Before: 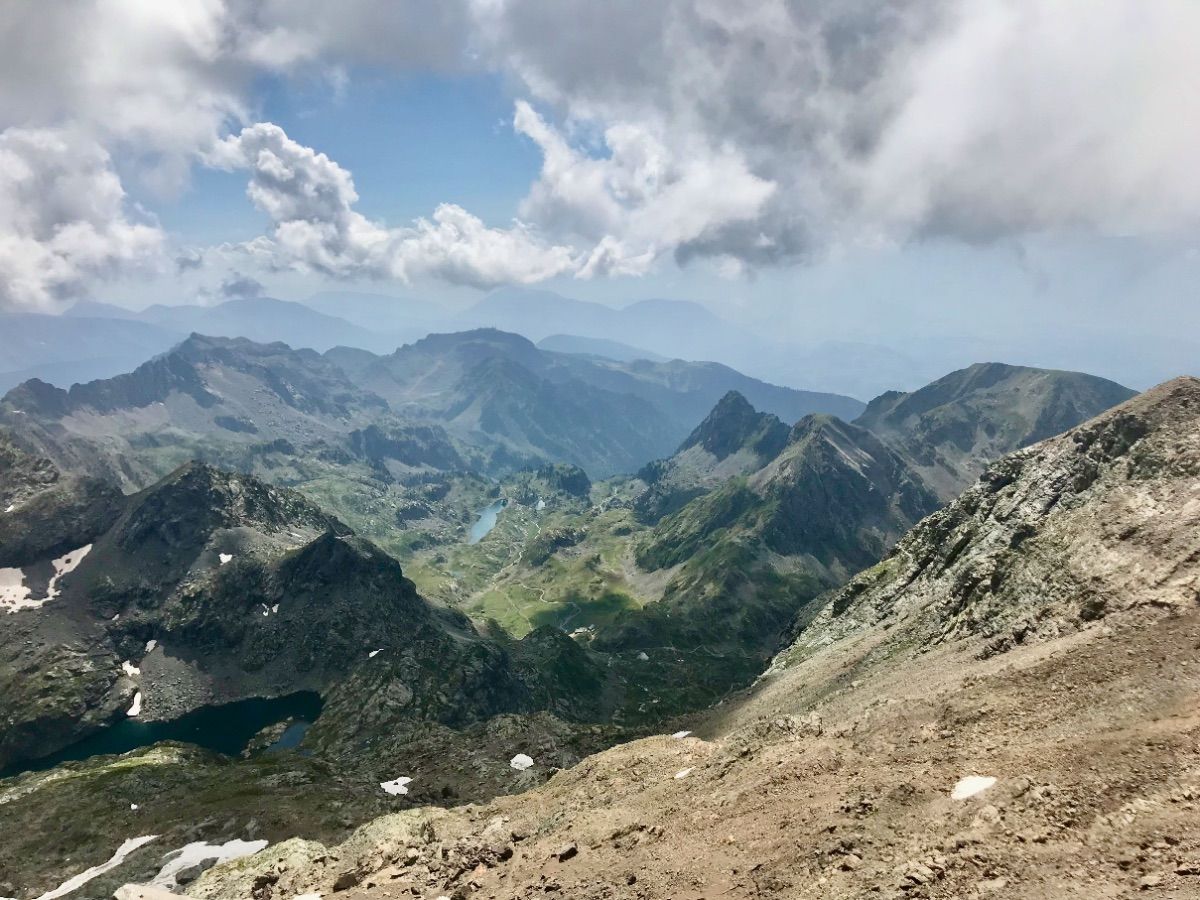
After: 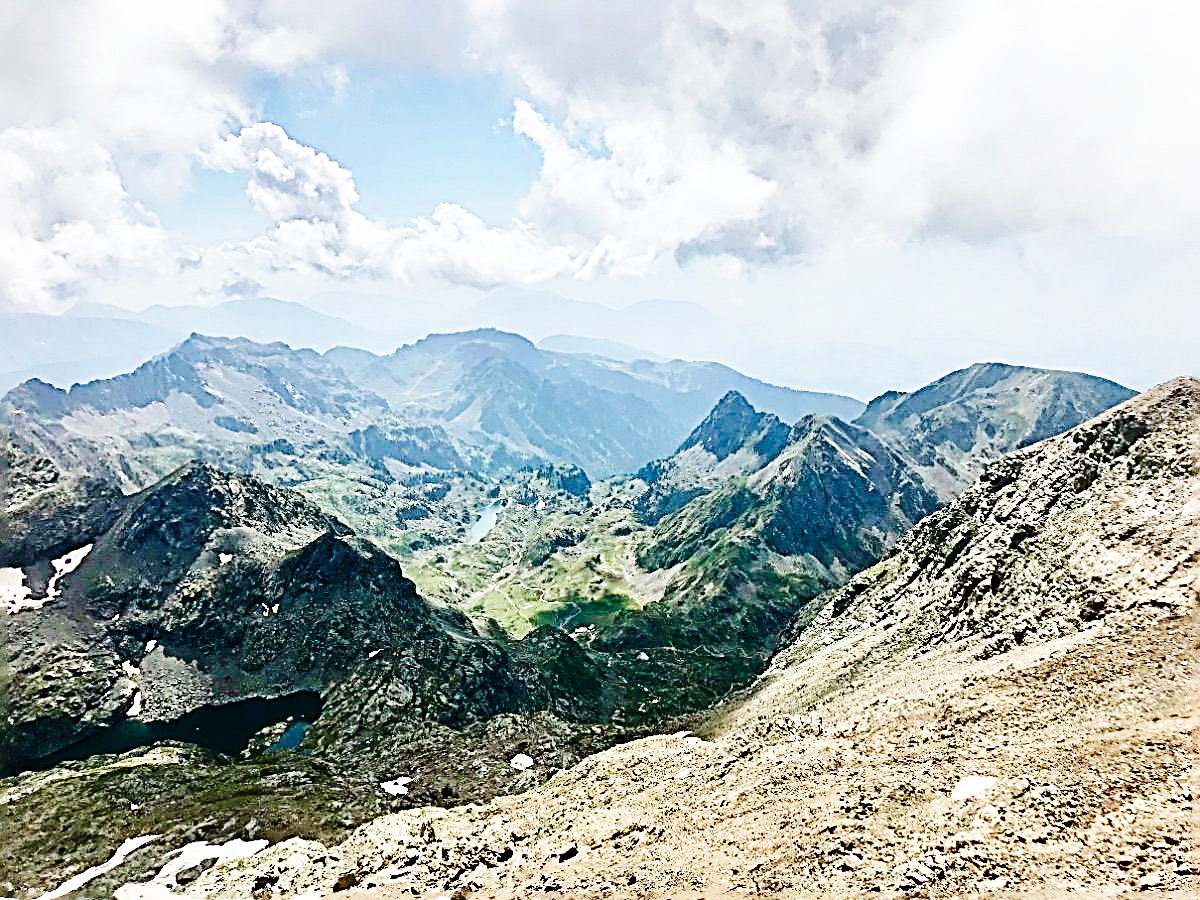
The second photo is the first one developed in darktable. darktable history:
base curve: curves: ch0 [(0, 0) (0, 0) (0.002, 0.001) (0.008, 0.003) (0.019, 0.011) (0.037, 0.037) (0.064, 0.11) (0.102, 0.232) (0.152, 0.379) (0.216, 0.524) (0.296, 0.665) (0.394, 0.789) (0.512, 0.881) (0.651, 0.945) (0.813, 0.986) (1, 1)], preserve colors none
sharpen: radius 3.158, amount 1.731
